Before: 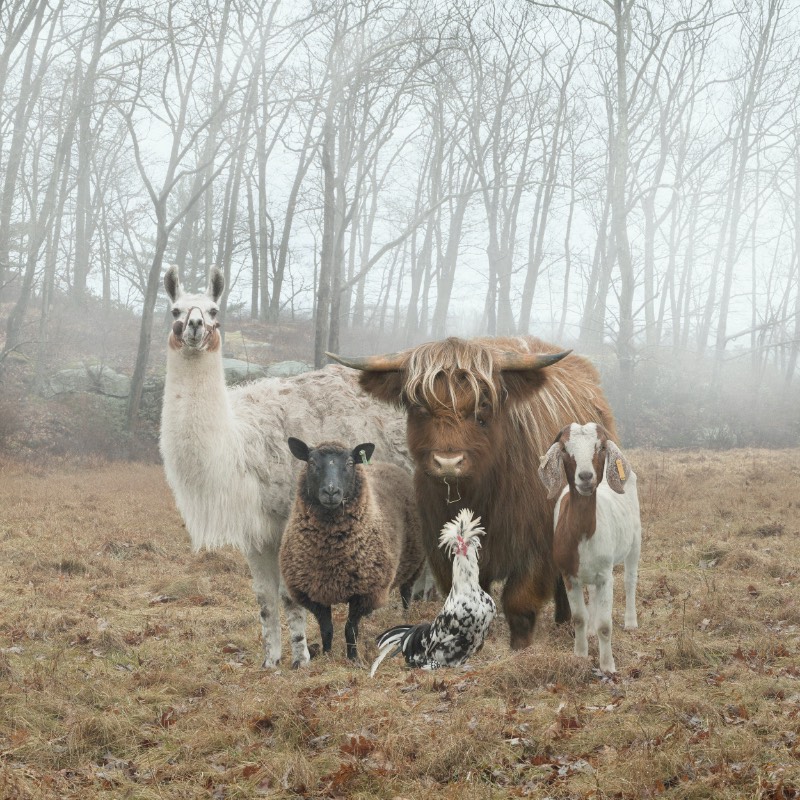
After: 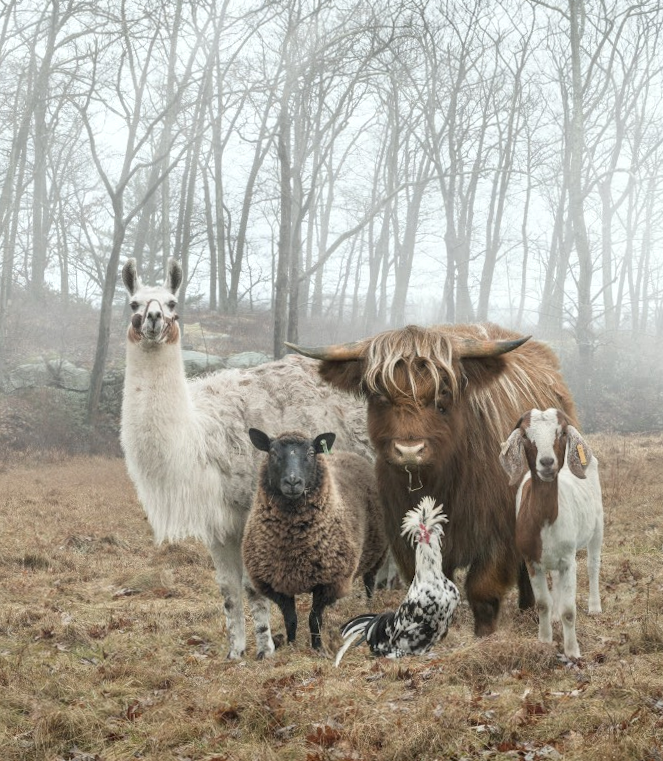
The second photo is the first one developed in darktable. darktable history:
local contrast: detail 130%
crop and rotate: angle 1°, left 4.281%, top 0.642%, right 11.383%, bottom 2.486%
